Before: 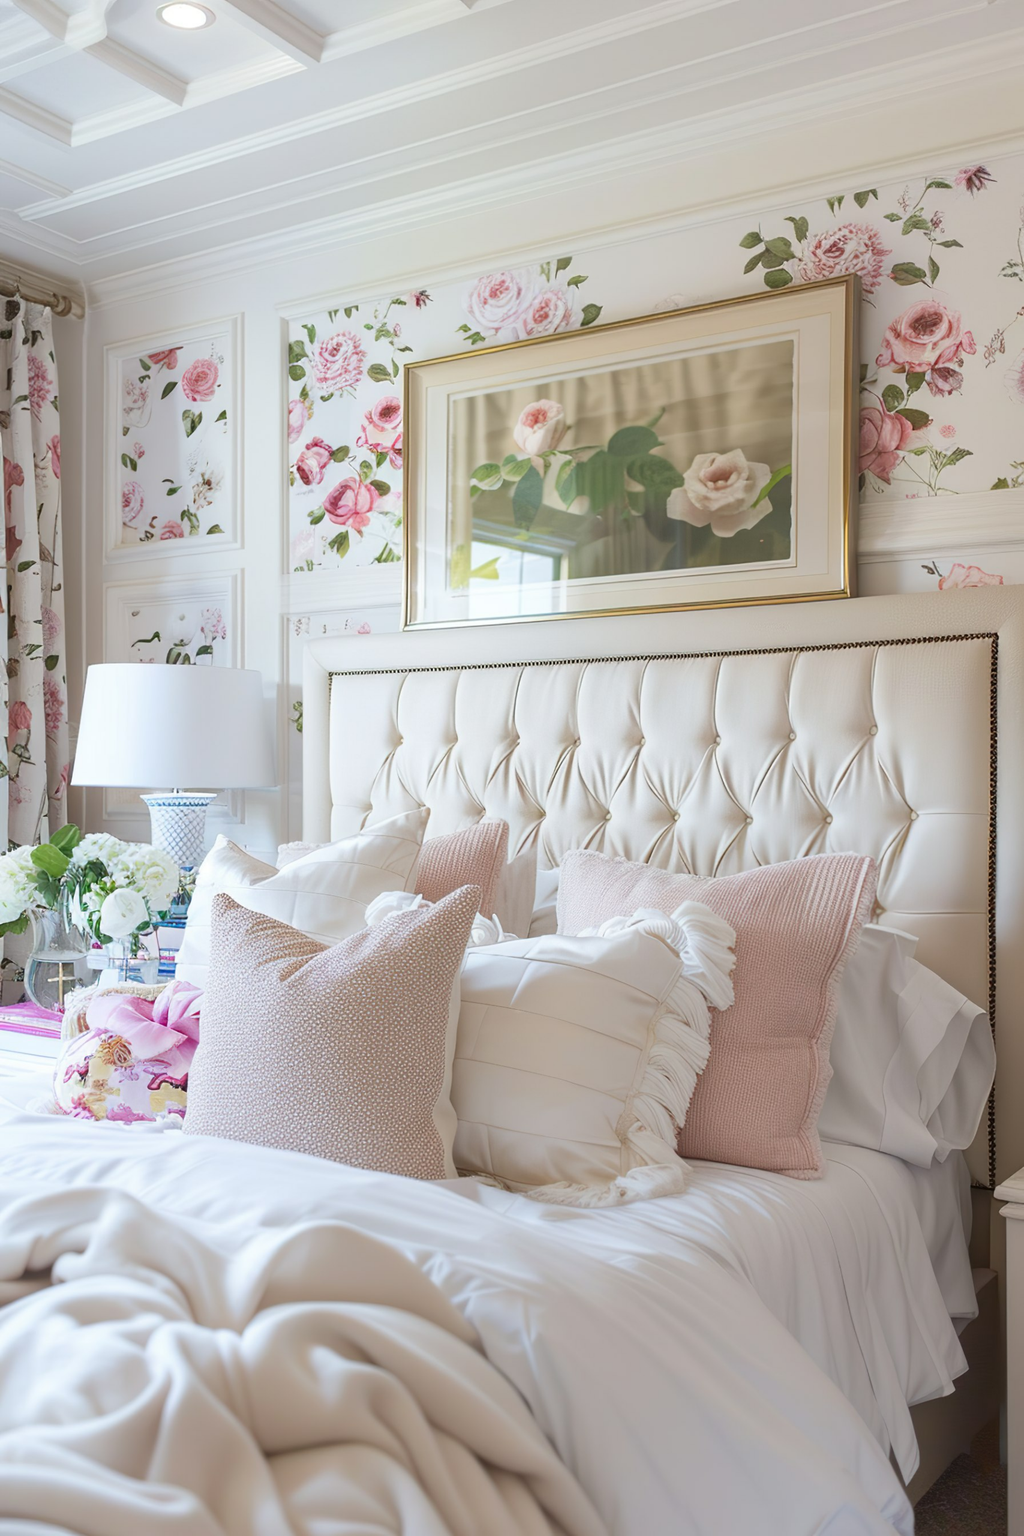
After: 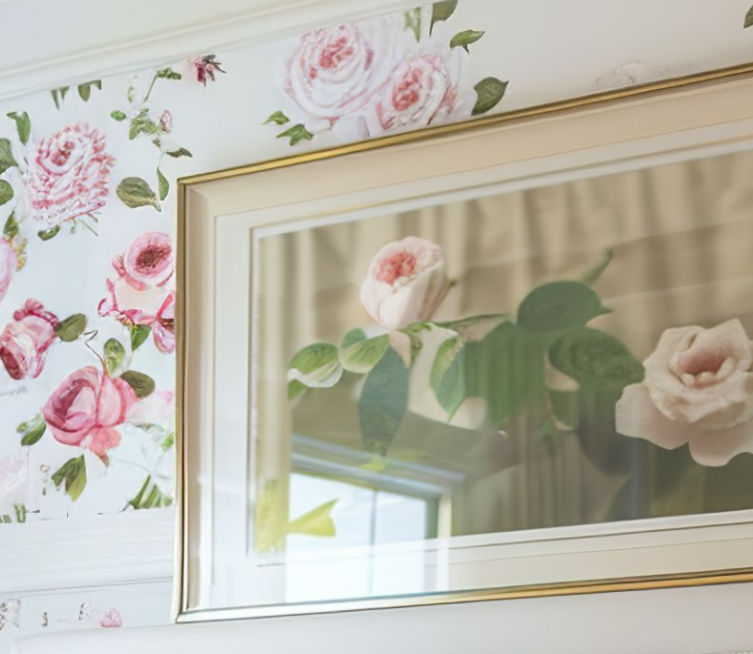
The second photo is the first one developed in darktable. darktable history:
crop: left 29.071%, top 16.796%, right 26.775%, bottom 57.649%
exposure: compensate highlight preservation false
